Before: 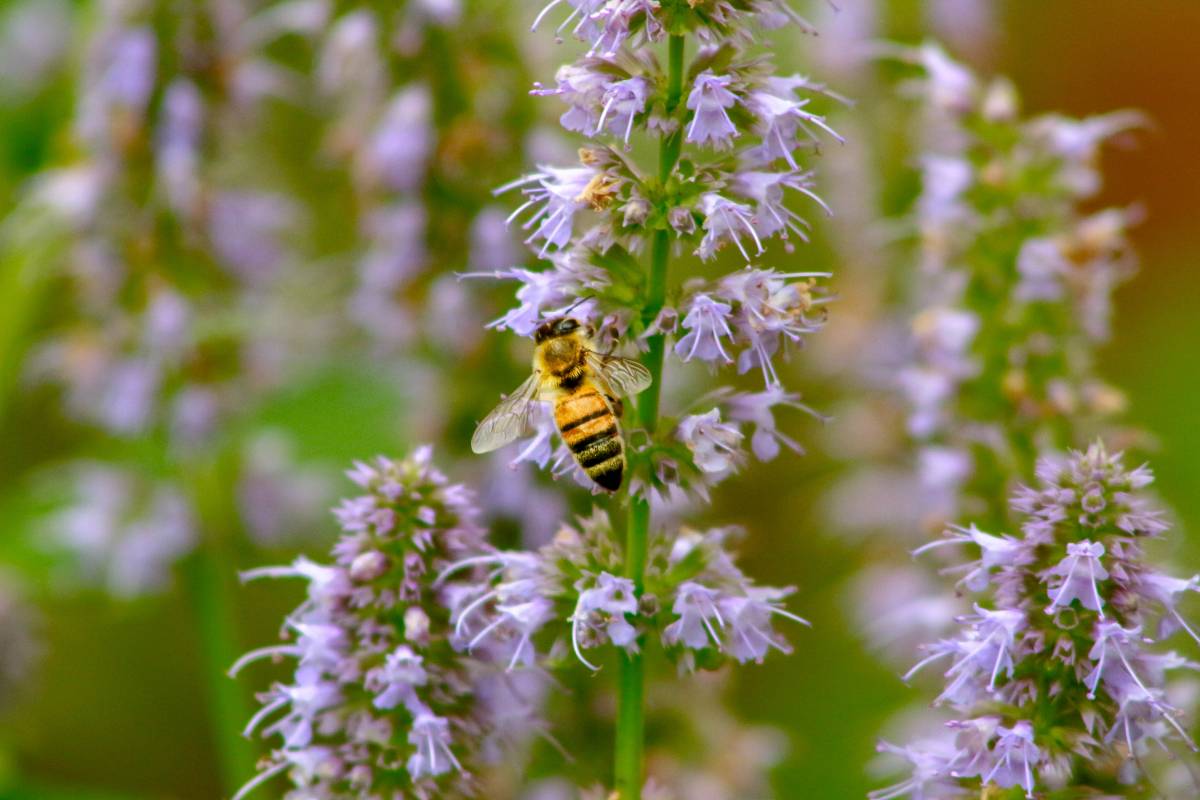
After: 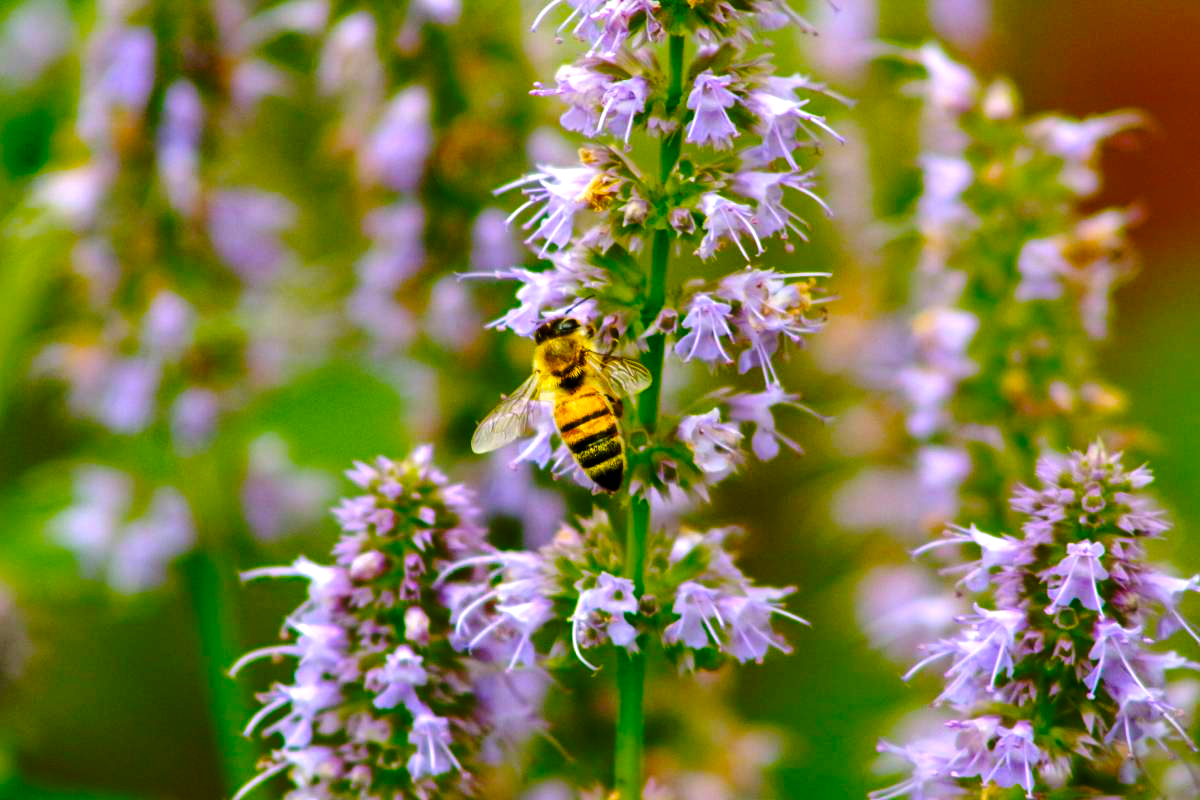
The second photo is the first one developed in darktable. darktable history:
color balance rgb: shadows lift › chroma 4.188%, shadows lift › hue 254.32°, perceptual saturation grading › global saturation 30.283%, perceptual brilliance grading › highlights 11.395%, global vibrance 30.229%
base curve: curves: ch0 [(0, 0) (0.073, 0.04) (0.157, 0.139) (0.492, 0.492) (0.758, 0.758) (1, 1)], preserve colors none
